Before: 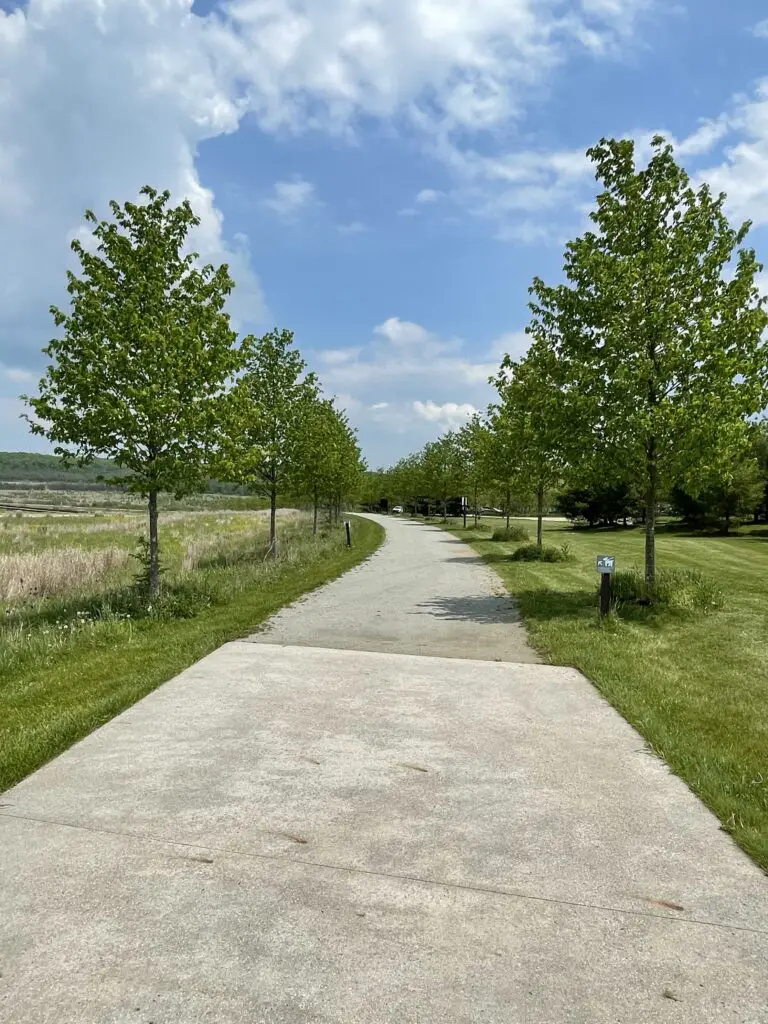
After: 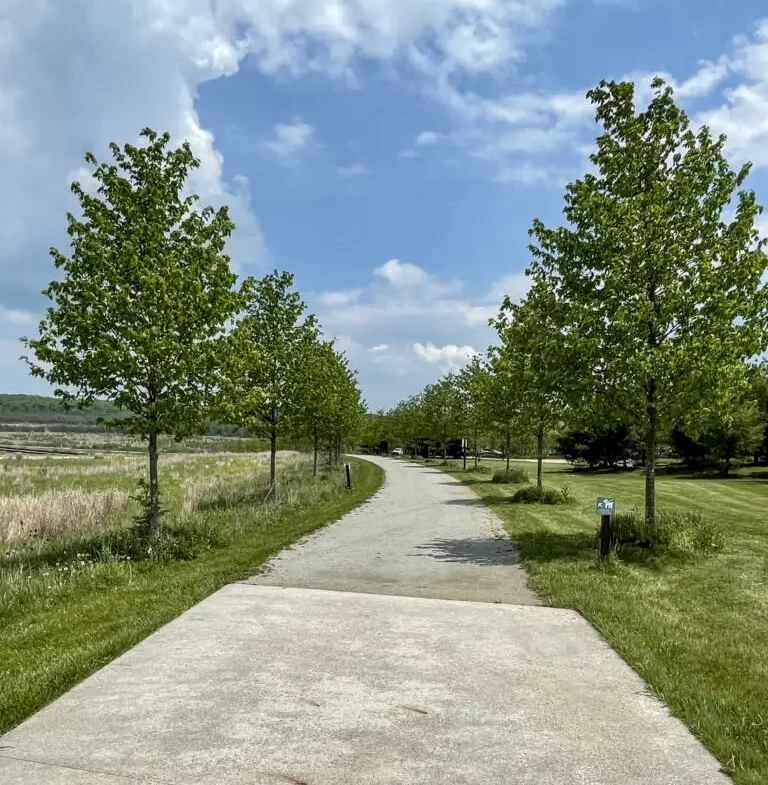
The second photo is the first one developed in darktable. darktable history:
crop: top 5.667%, bottom 17.637%
local contrast: on, module defaults
